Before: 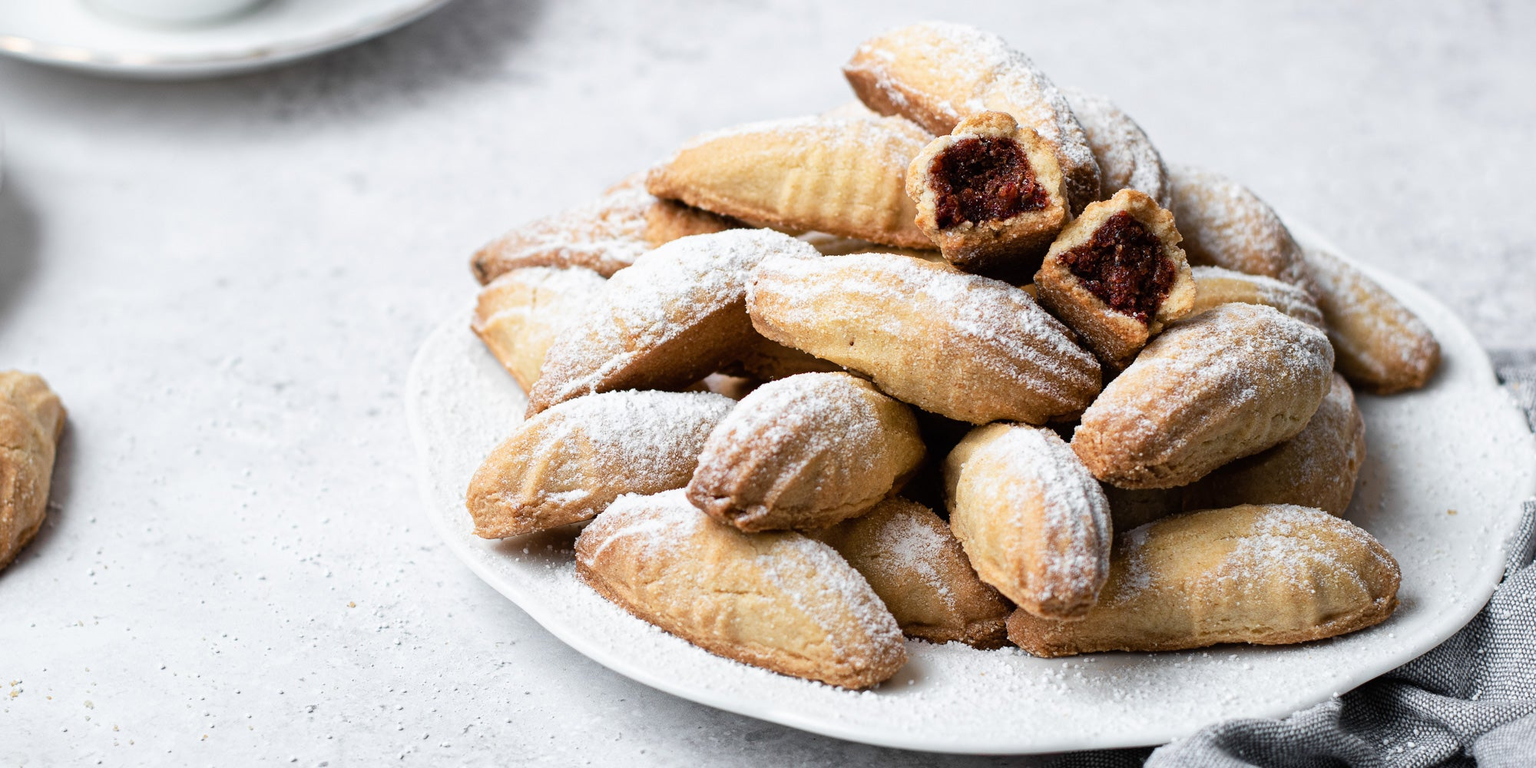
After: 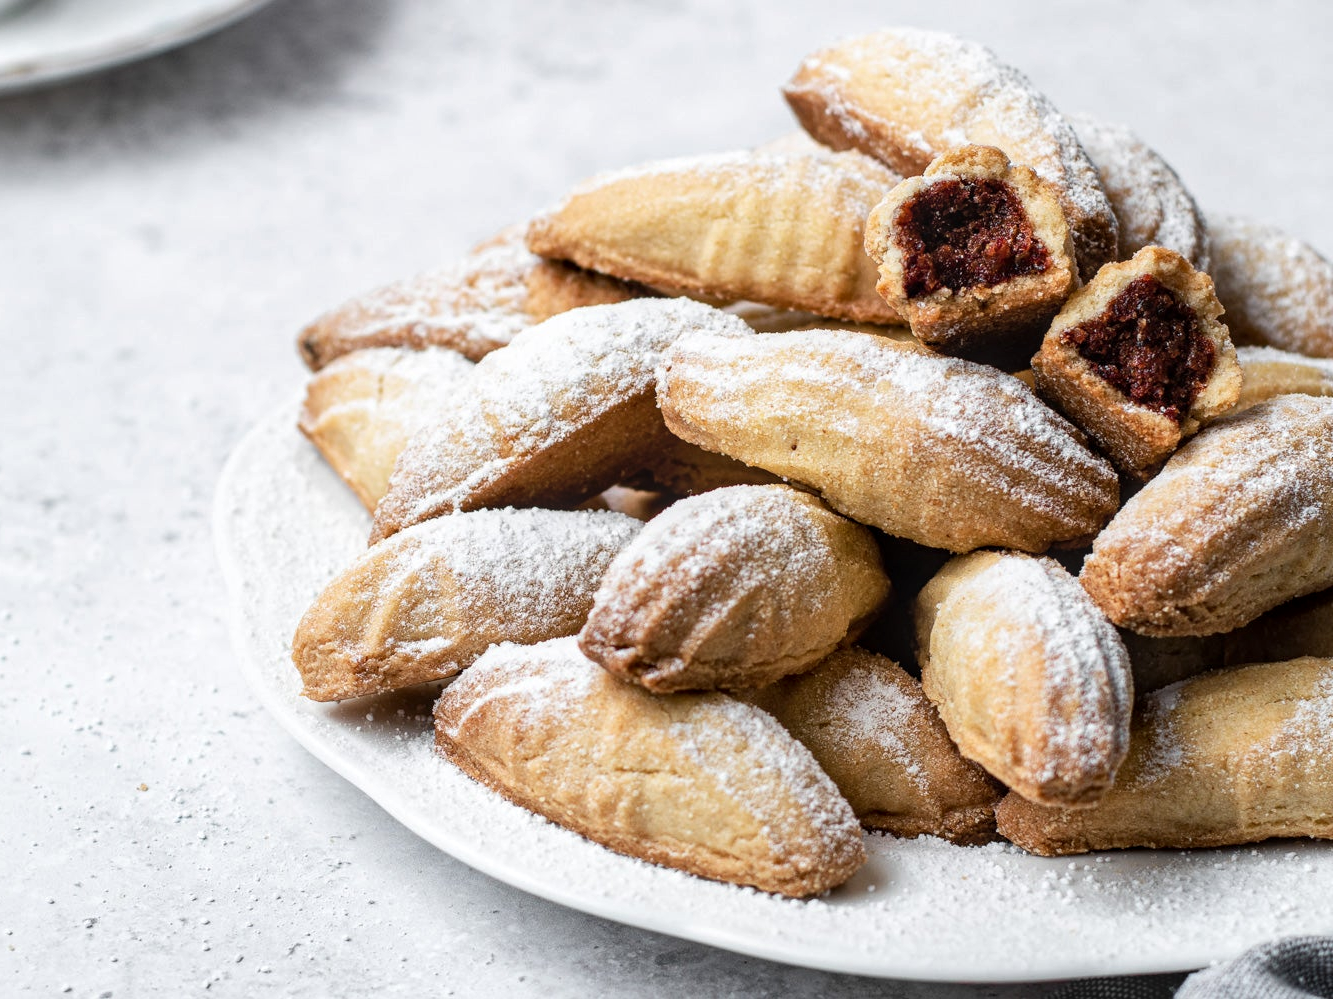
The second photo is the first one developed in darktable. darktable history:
local contrast: on, module defaults
crop and rotate: left 15.754%, right 17.579%
